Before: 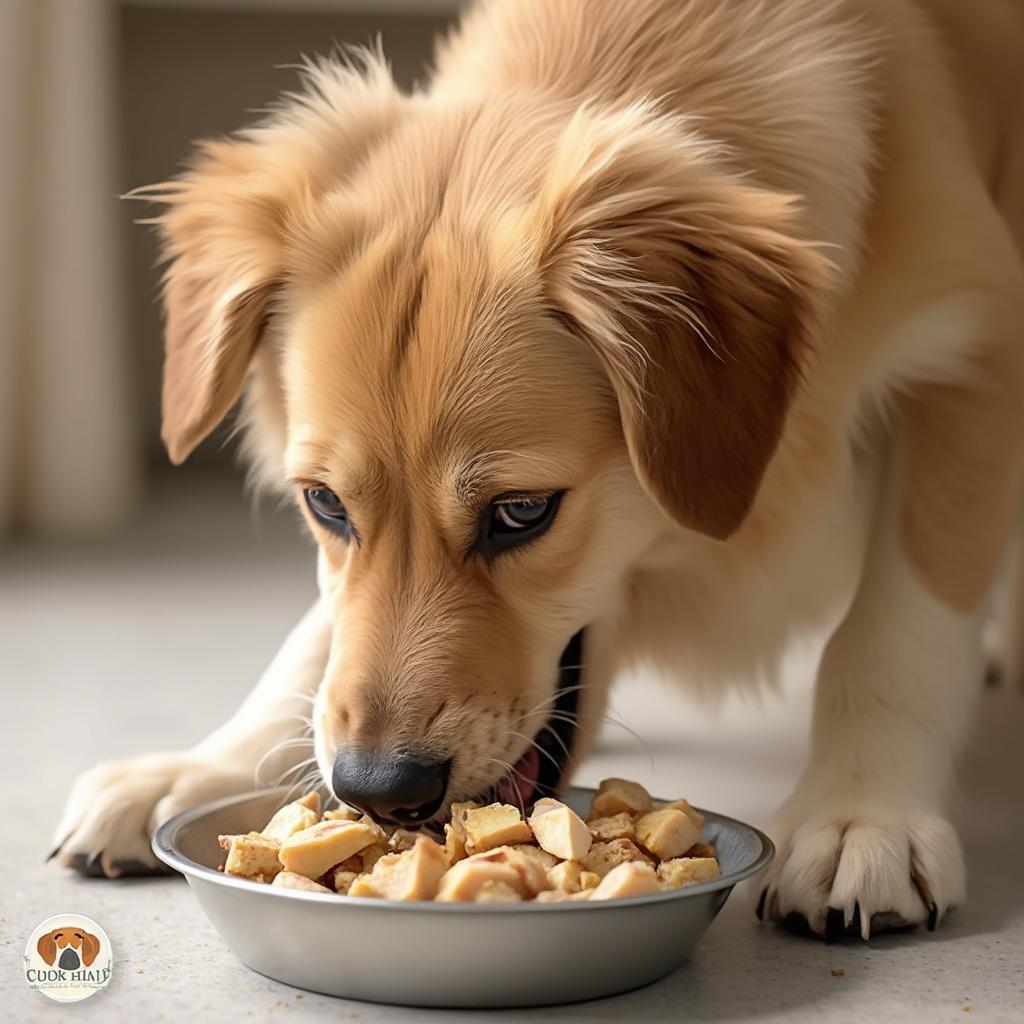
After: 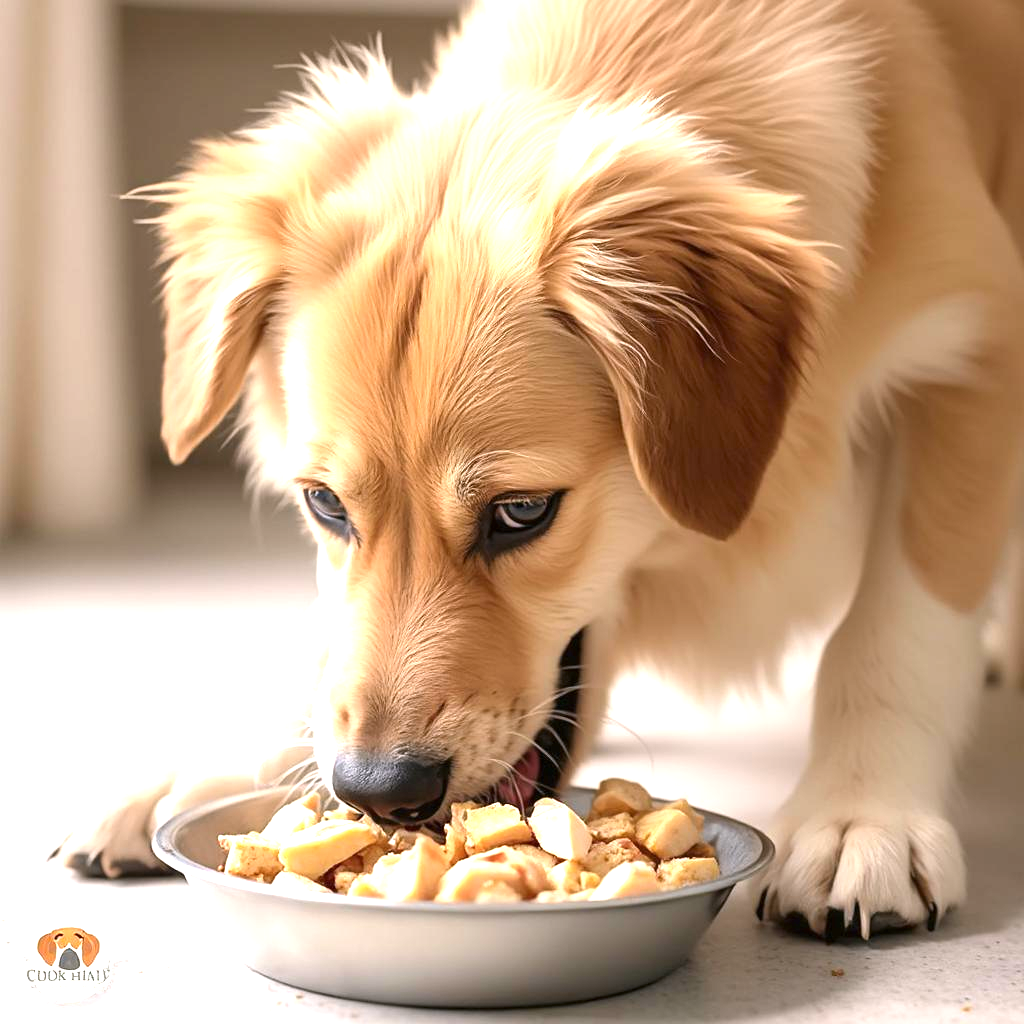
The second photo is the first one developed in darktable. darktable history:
color correction: highlights a* 3.12, highlights b* -1.55, shadows a* -0.101, shadows b* 2.52, saturation 0.98
exposure: black level correction 0, exposure 1.2 EV, compensate exposure bias true, compensate highlight preservation false
